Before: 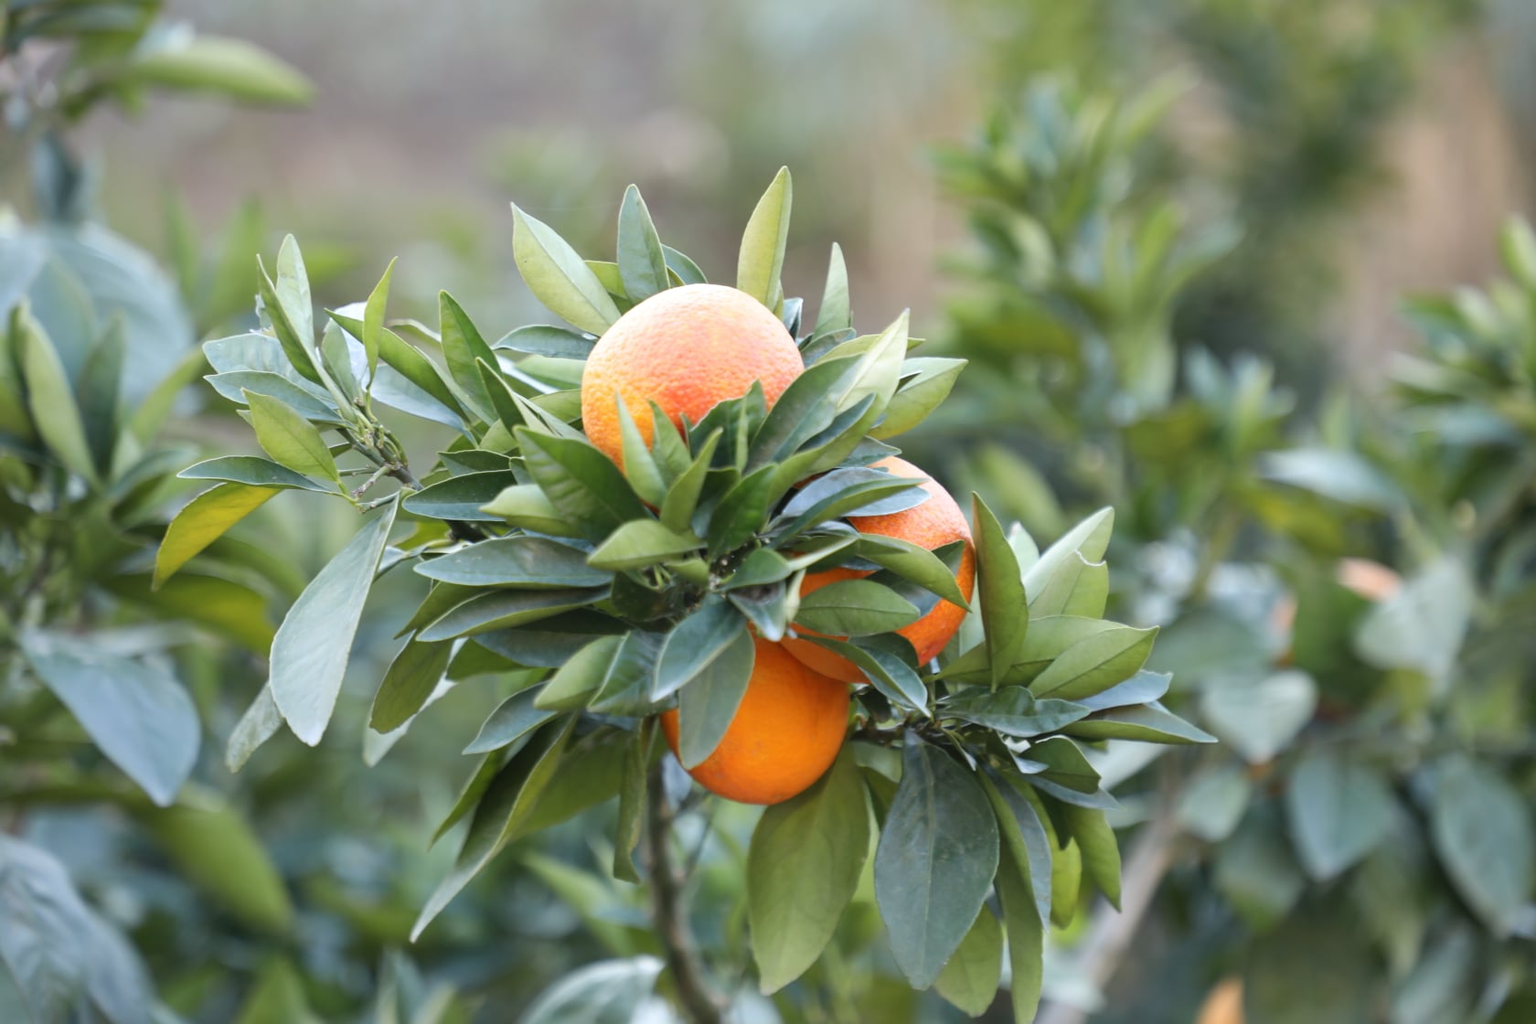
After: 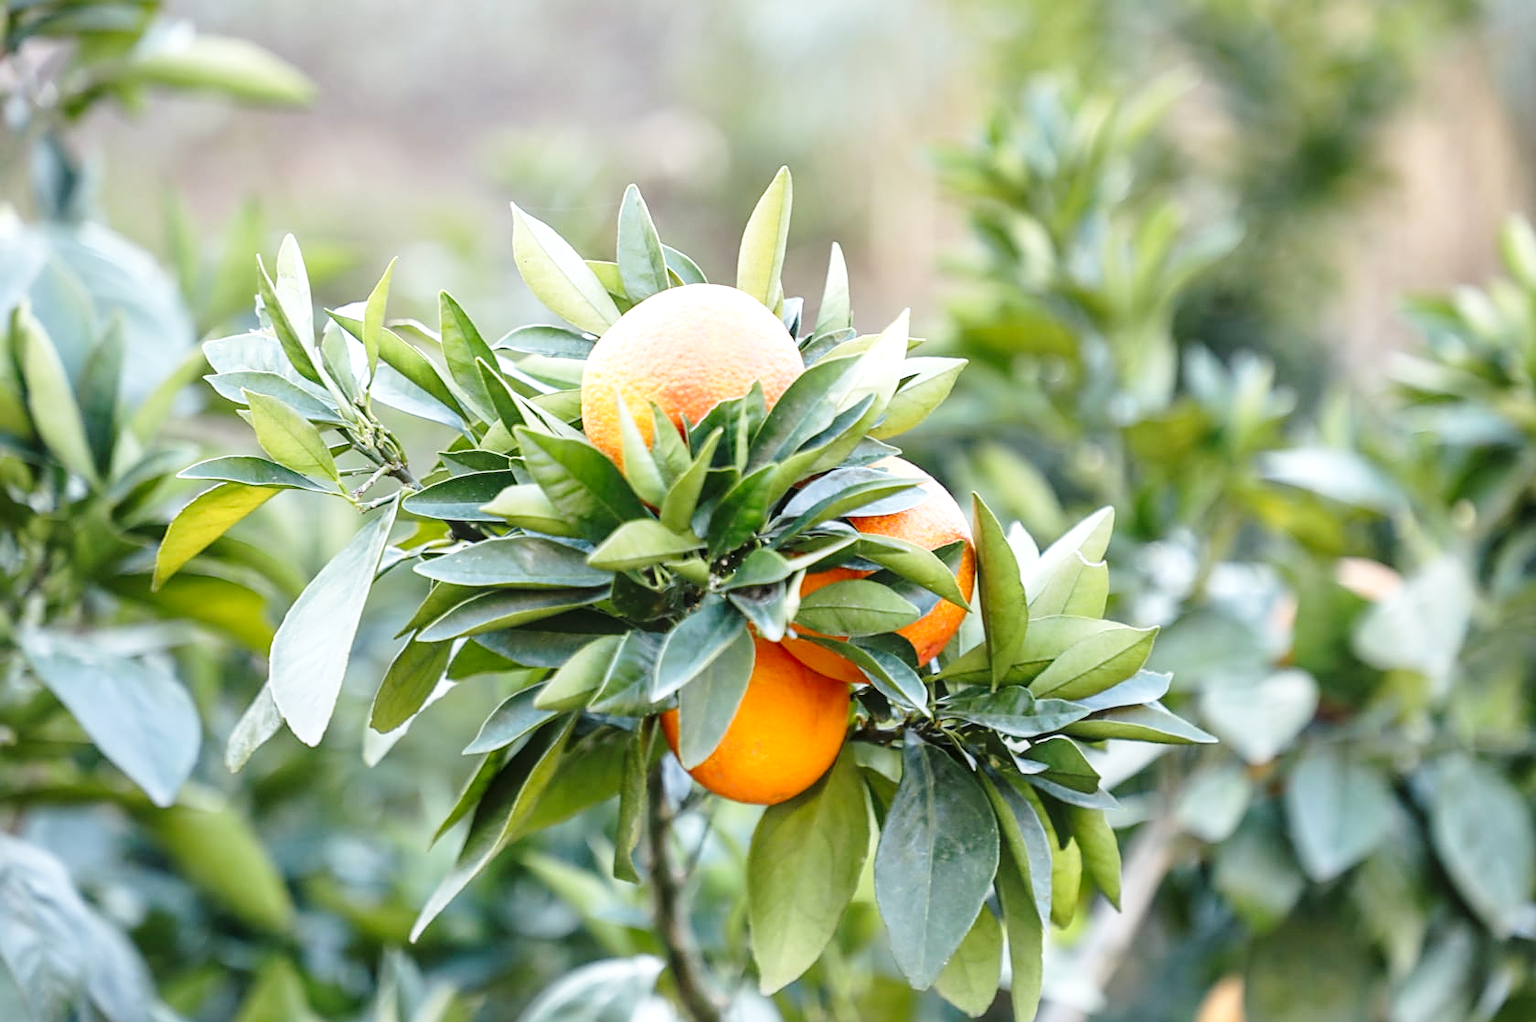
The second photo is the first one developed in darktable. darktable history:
local contrast: on, module defaults
sharpen: on, module defaults
crop: top 0.05%, bottom 0.098%
base curve: curves: ch0 [(0, 0) (0.028, 0.03) (0.121, 0.232) (0.46, 0.748) (0.859, 0.968) (1, 1)], preserve colors none
